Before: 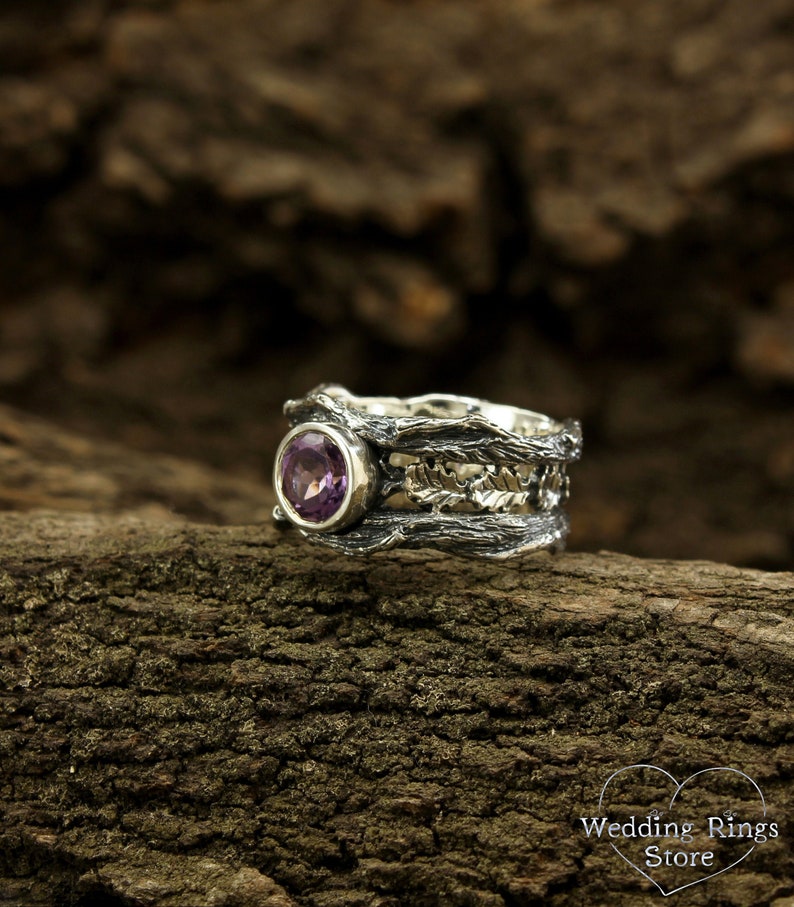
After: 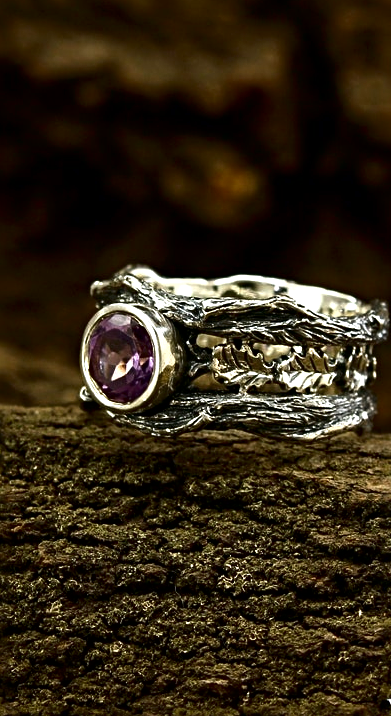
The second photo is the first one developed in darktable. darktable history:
shadows and highlights: shadows 25.13, highlights -26.36, highlights color adjustment 0.314%
exposure: black level correction 0, exposure 0.301 EV, compensate exposure bias true, compensate highlight preservation false
sharpen: radius 3.979
contrast brightness saturation: contrast 0.127, brightness -0.23, saturation 0.141
crop and rotate: angle 0.01°, left 24.334%, top 13.147%, right 26.373%, bottom 7.869%
